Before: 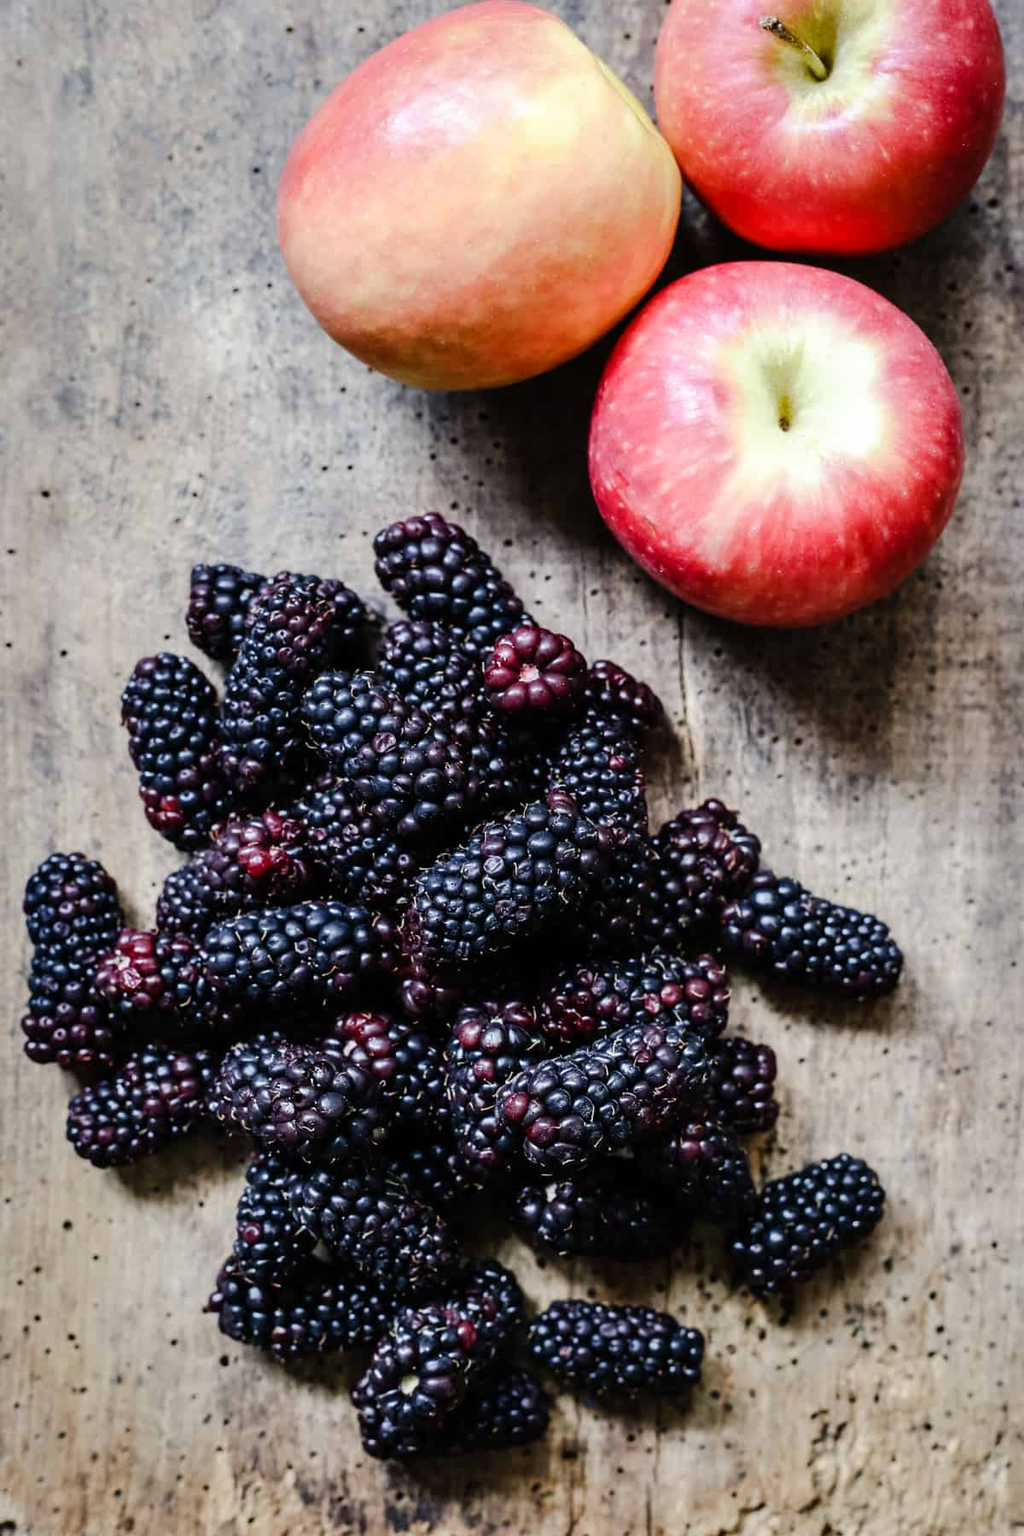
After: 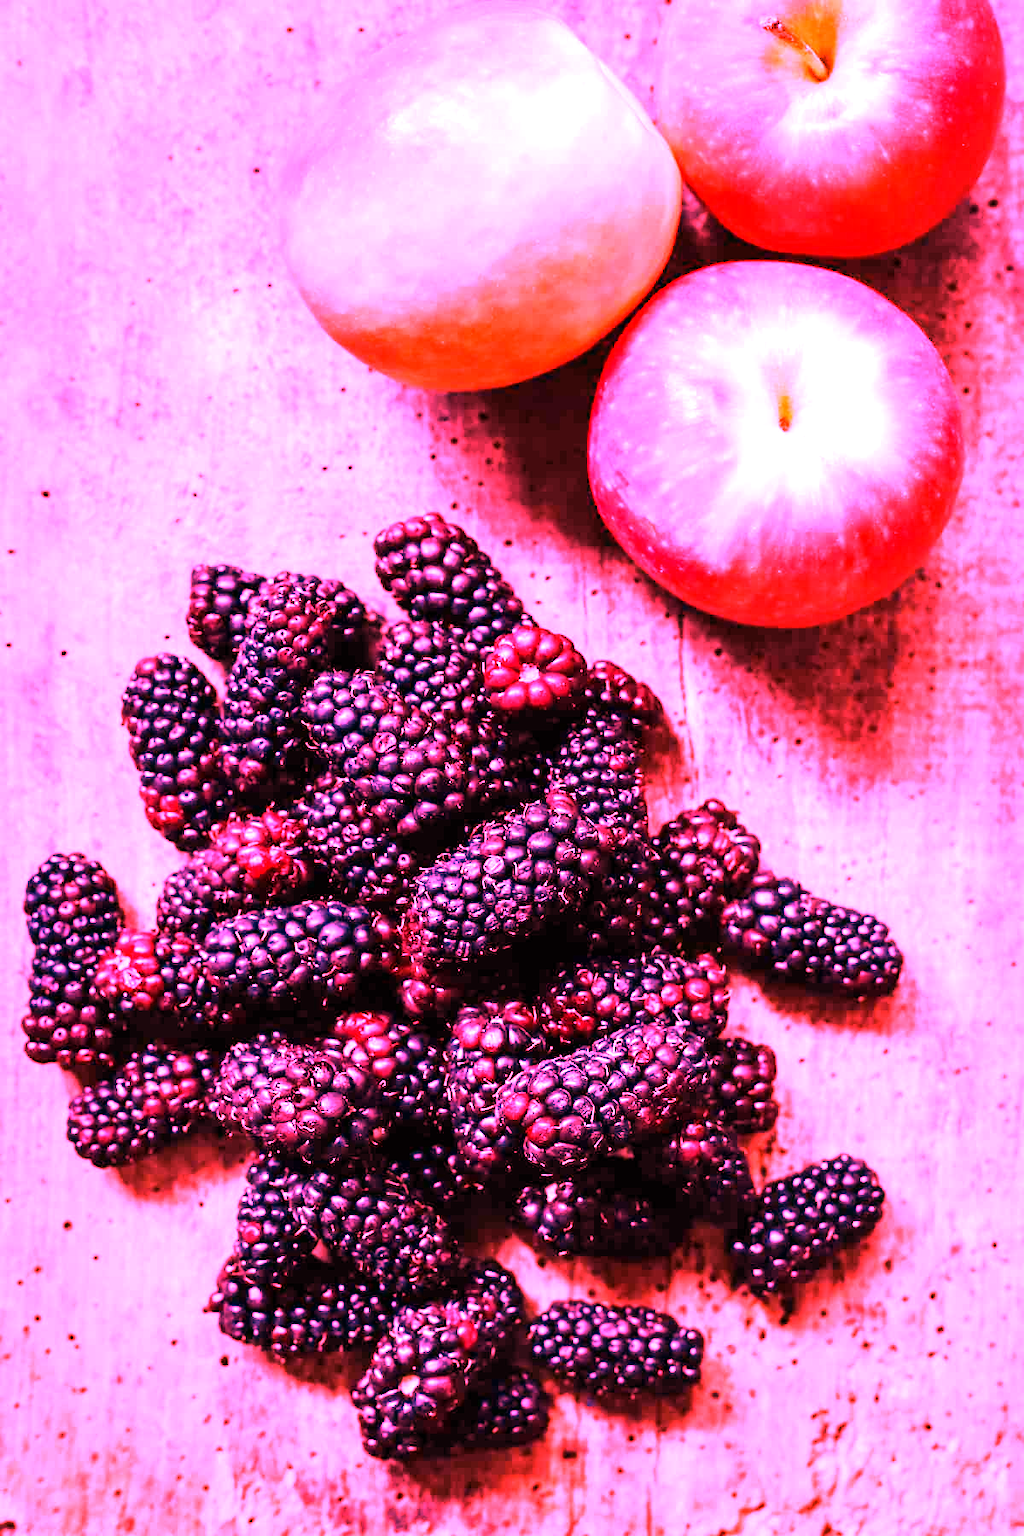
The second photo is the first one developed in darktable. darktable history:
exposure: exposure 0.2 EV, compensate highlight preservation false
white balance: red 4.26, blue 1.802
